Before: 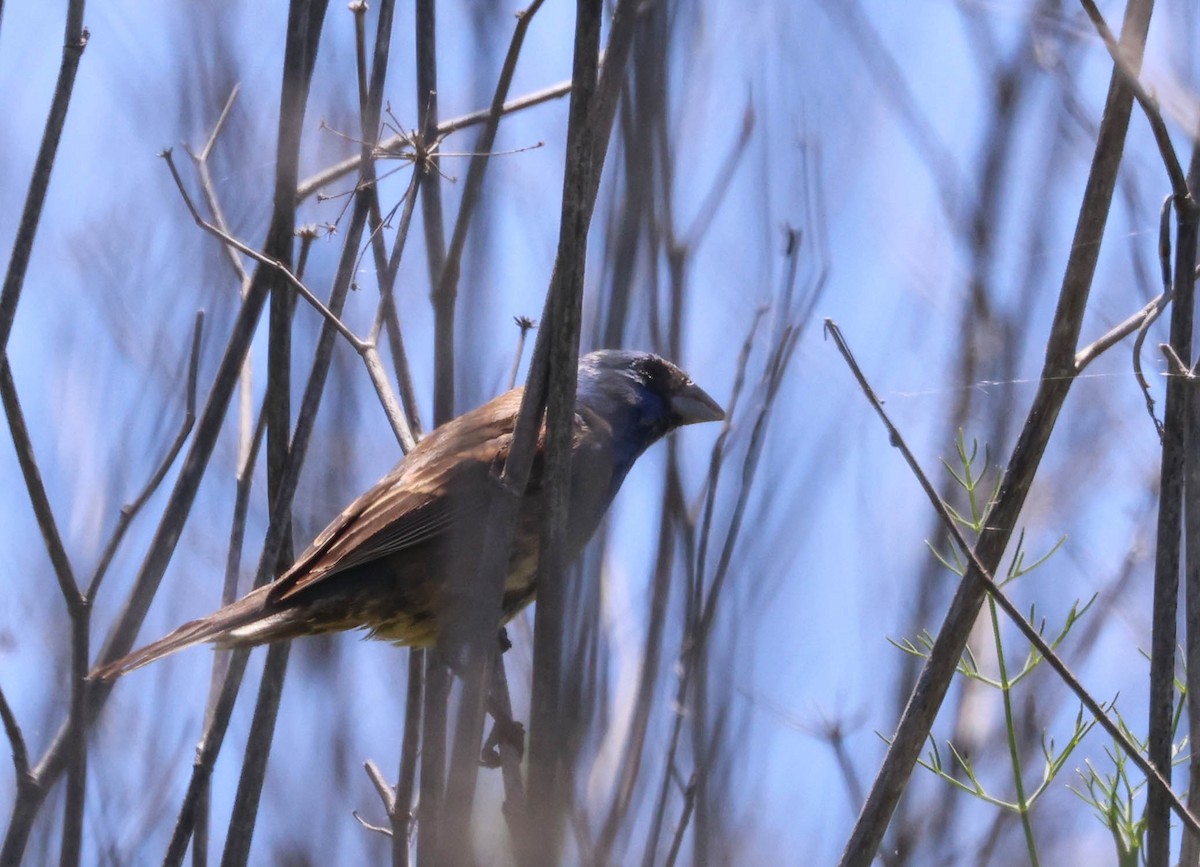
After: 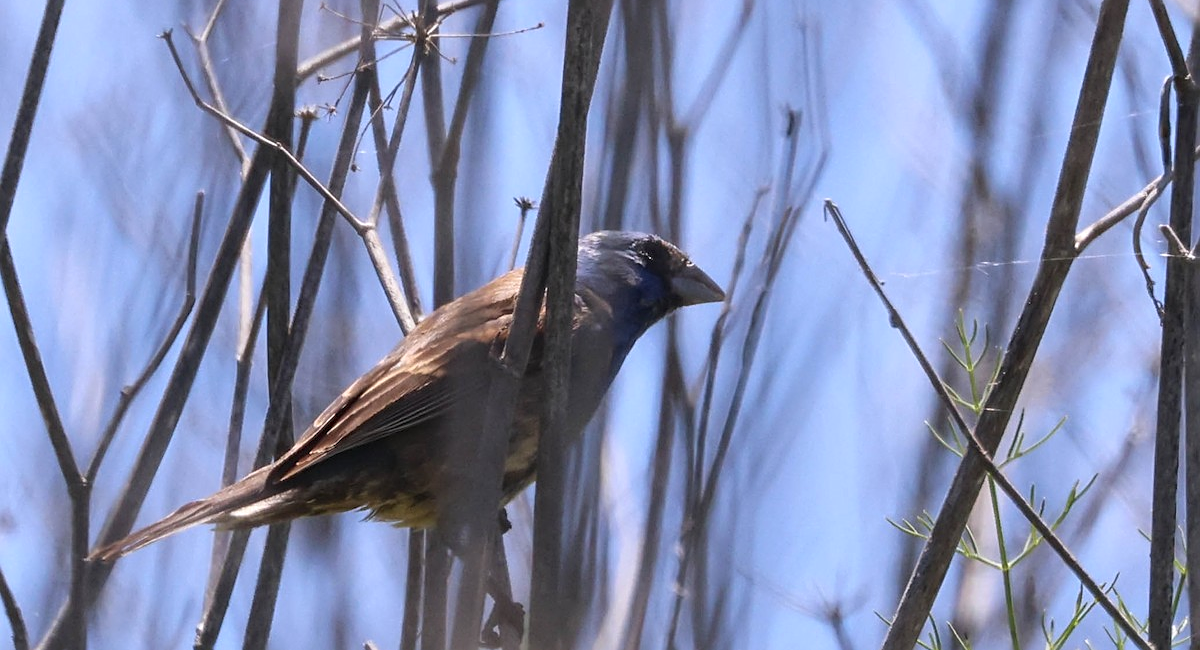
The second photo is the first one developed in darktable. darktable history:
crop: top 13.819%, bottom 11.169%
sharpen: on, module defaults
levels: levels [0, 0.492, 0.984]
